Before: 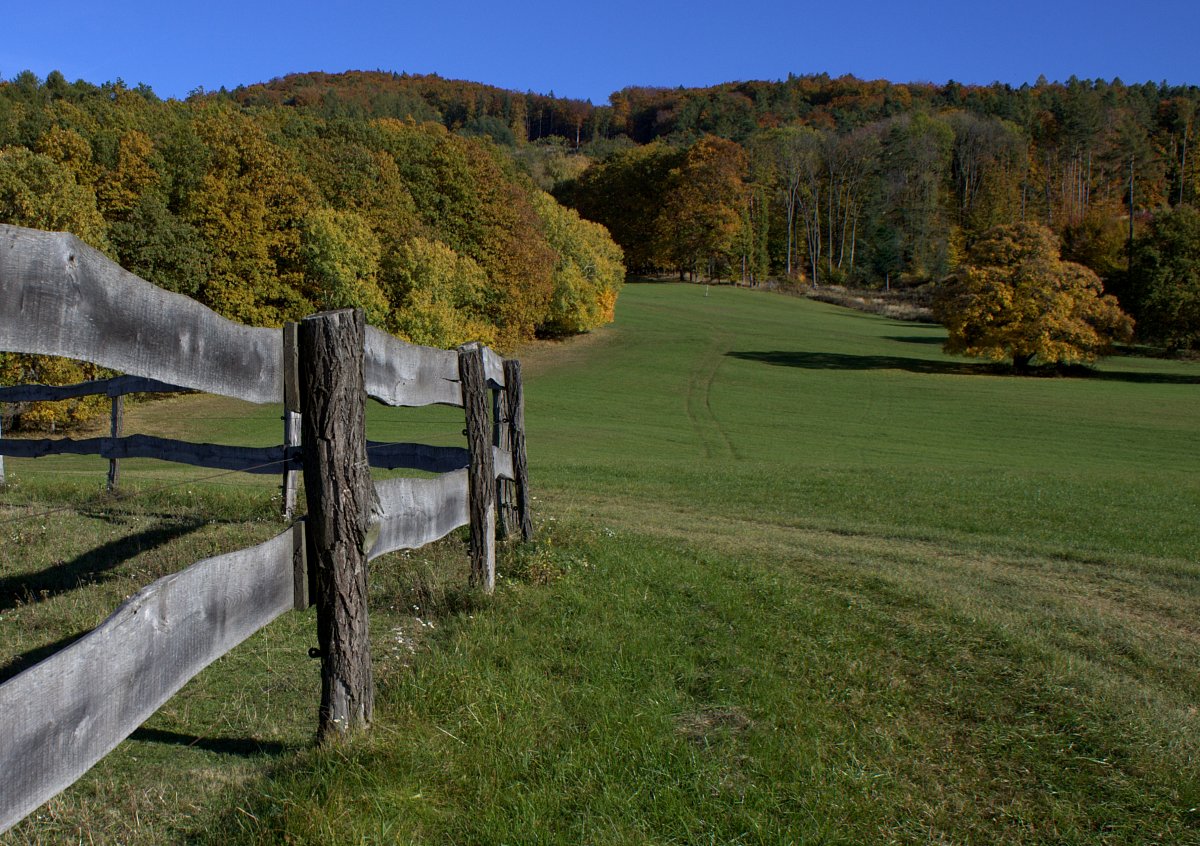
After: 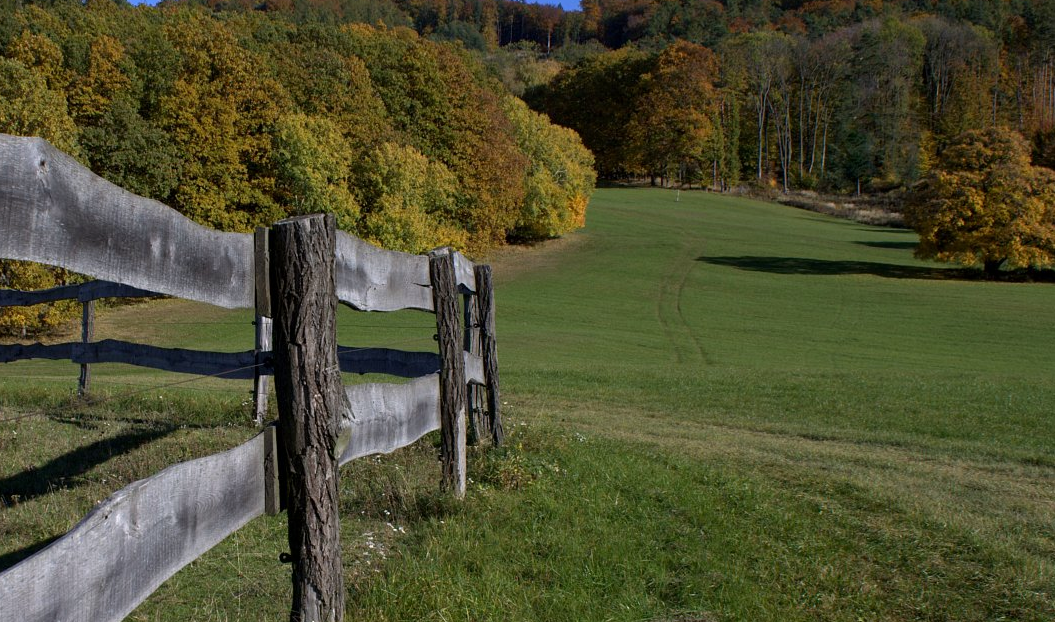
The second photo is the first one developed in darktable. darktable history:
crop and rotate: left 2.425%, top 11.305%, right 9.6%, bottom 15.08%
white balance: red 1.009, blue 1.027
